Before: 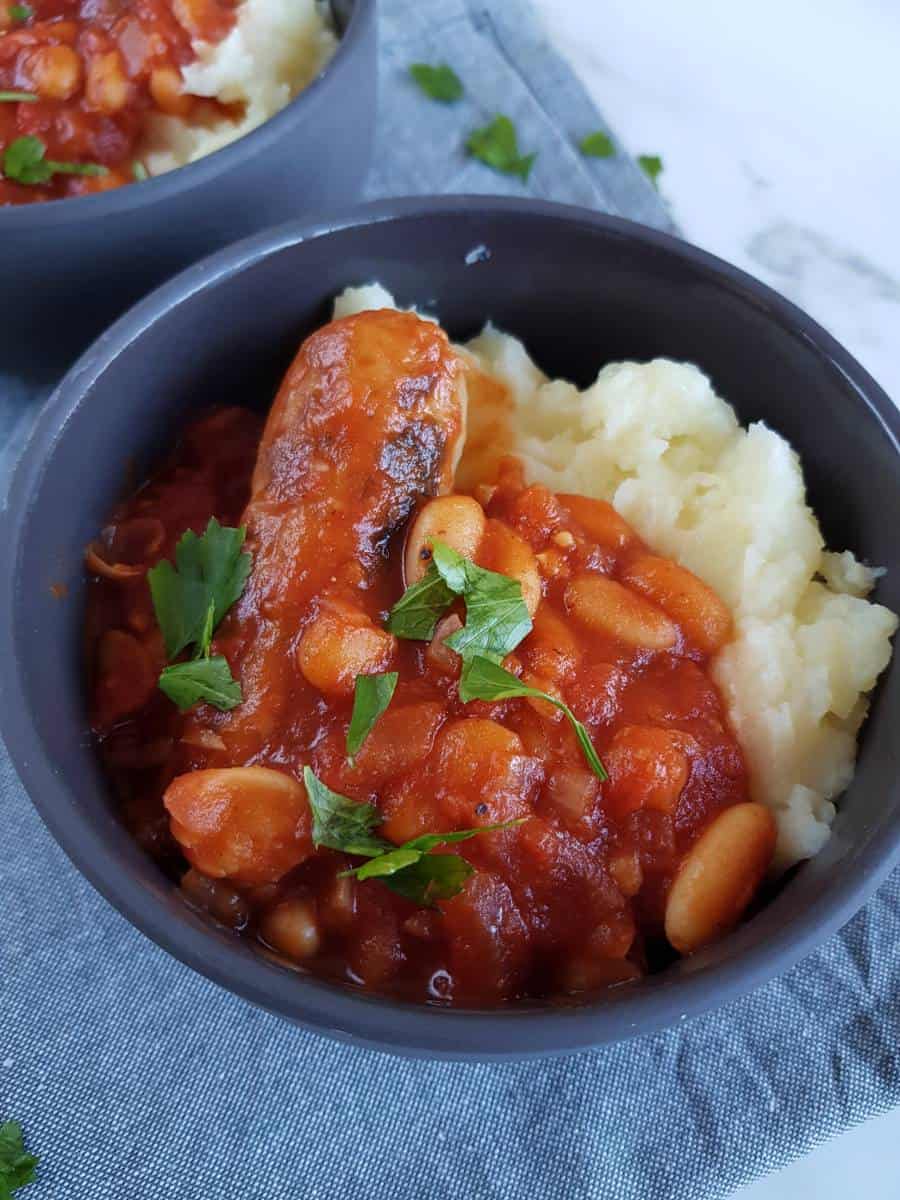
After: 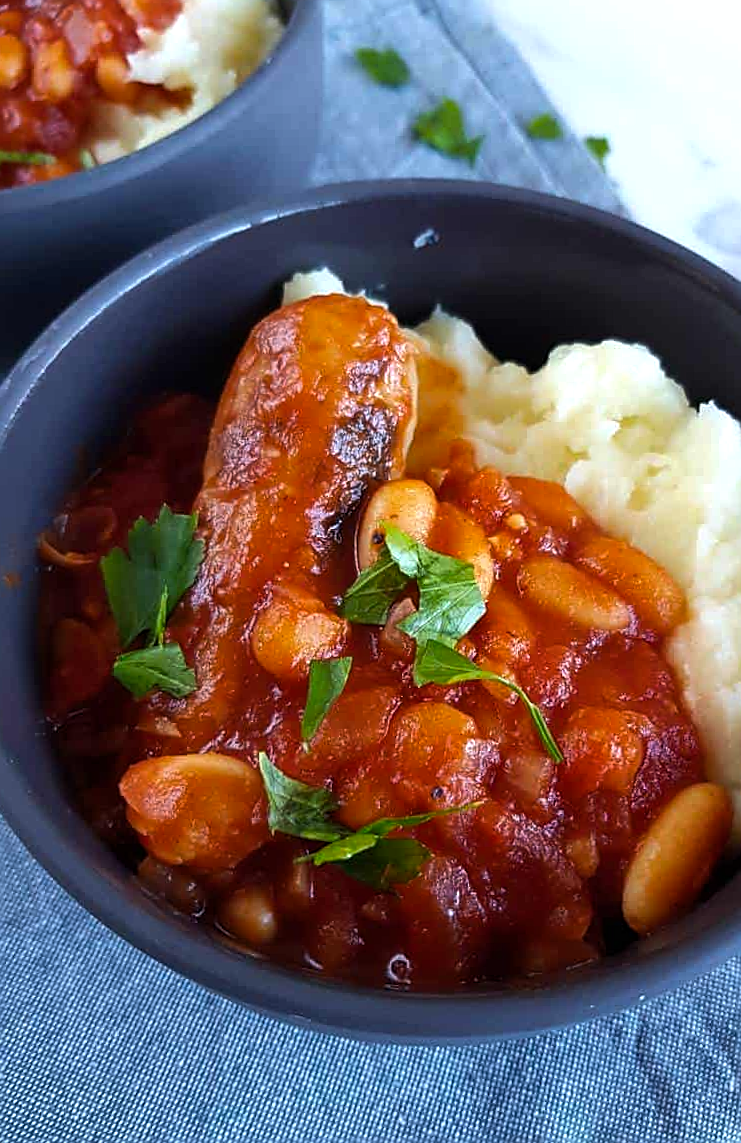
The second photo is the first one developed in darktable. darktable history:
crop and rotate: angle 0.762°, left 4.44%, top 0.475%, right 11.736%, bottom 2.527%
sharpen: on, module defaults
color balance rgb: perceptual saturation grading › global saturation 19.45%, perceptual brilliance grading › highlights 13.078%, perceptual brilliance grading › mid-tones 8.762%, perceptual brilliance grading › shadows -16.759%
